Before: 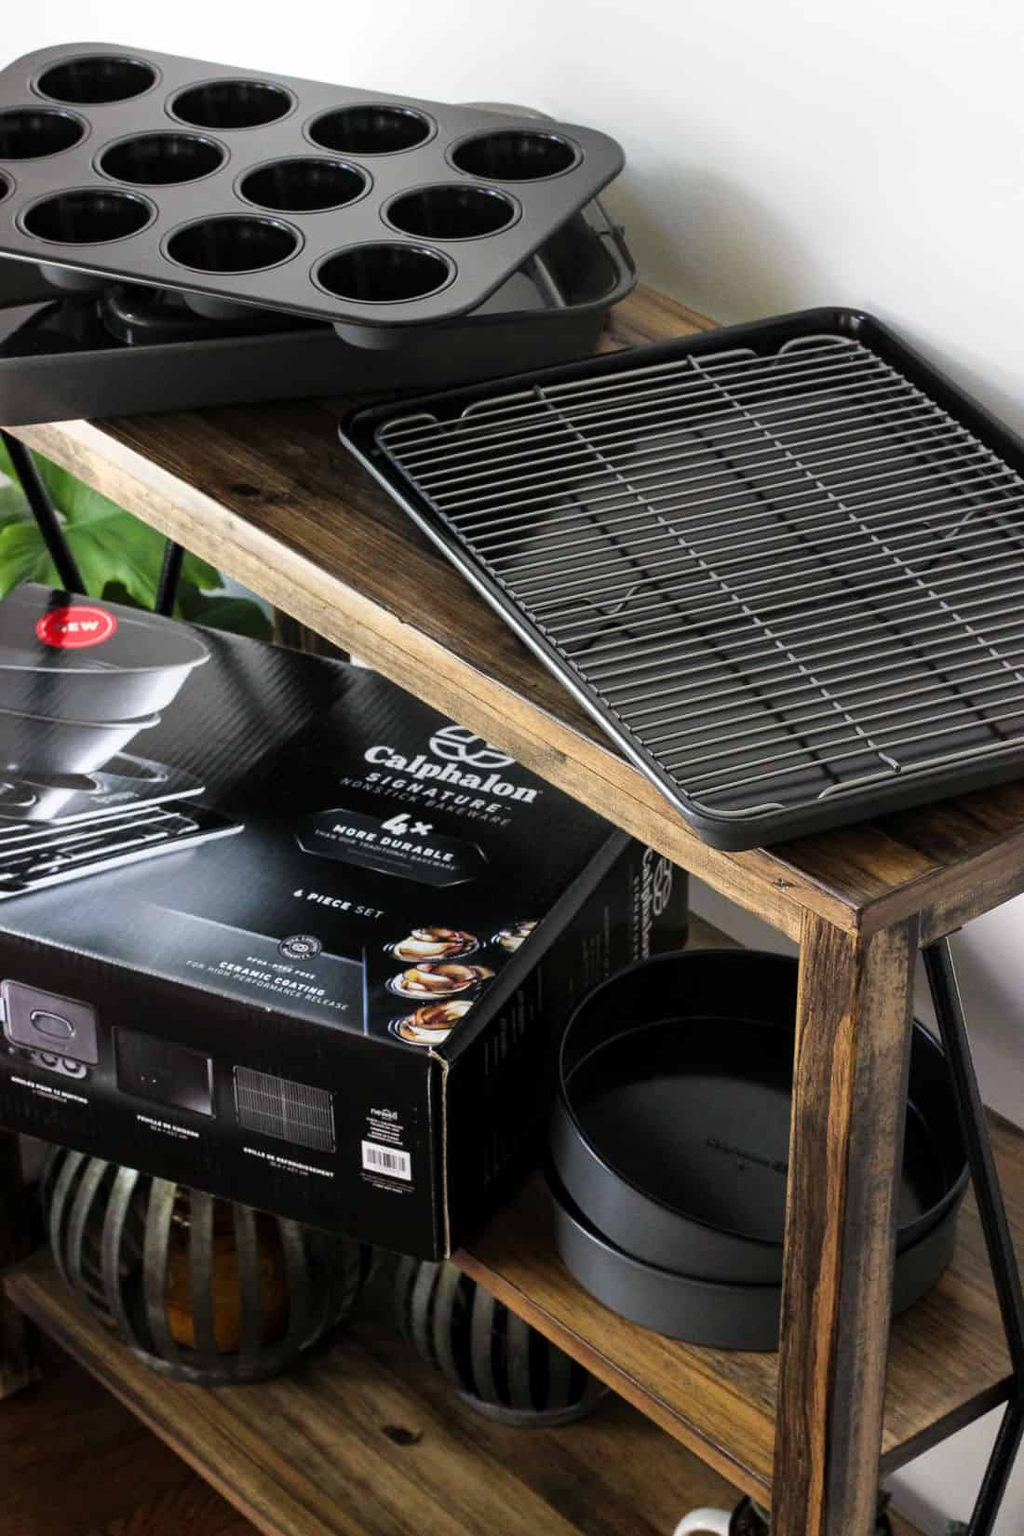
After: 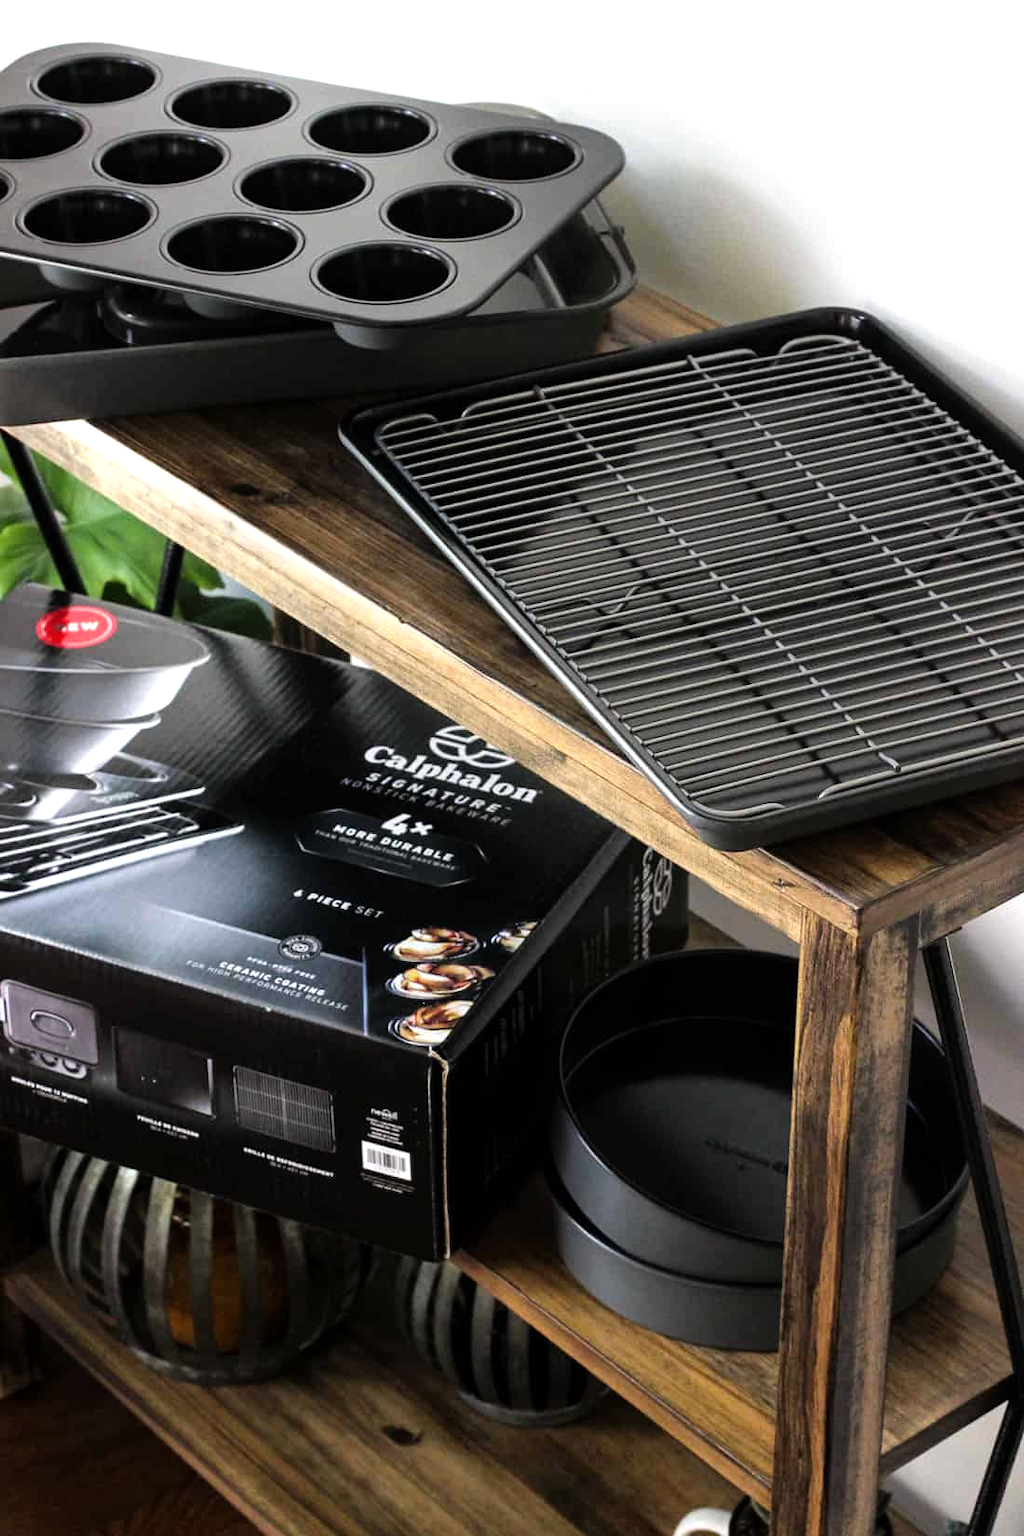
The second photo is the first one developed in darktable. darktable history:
tone equalizer: -8 EV -0.455 EV, -7 EV -0.357 EV, -6 EV -0.35 EV, -5 EV -0.188 EV, -3 EV 0.209 EV, -2 EV 0.311 EV, -1 EV 0.394 EV, +0 EV 0.39 EV
